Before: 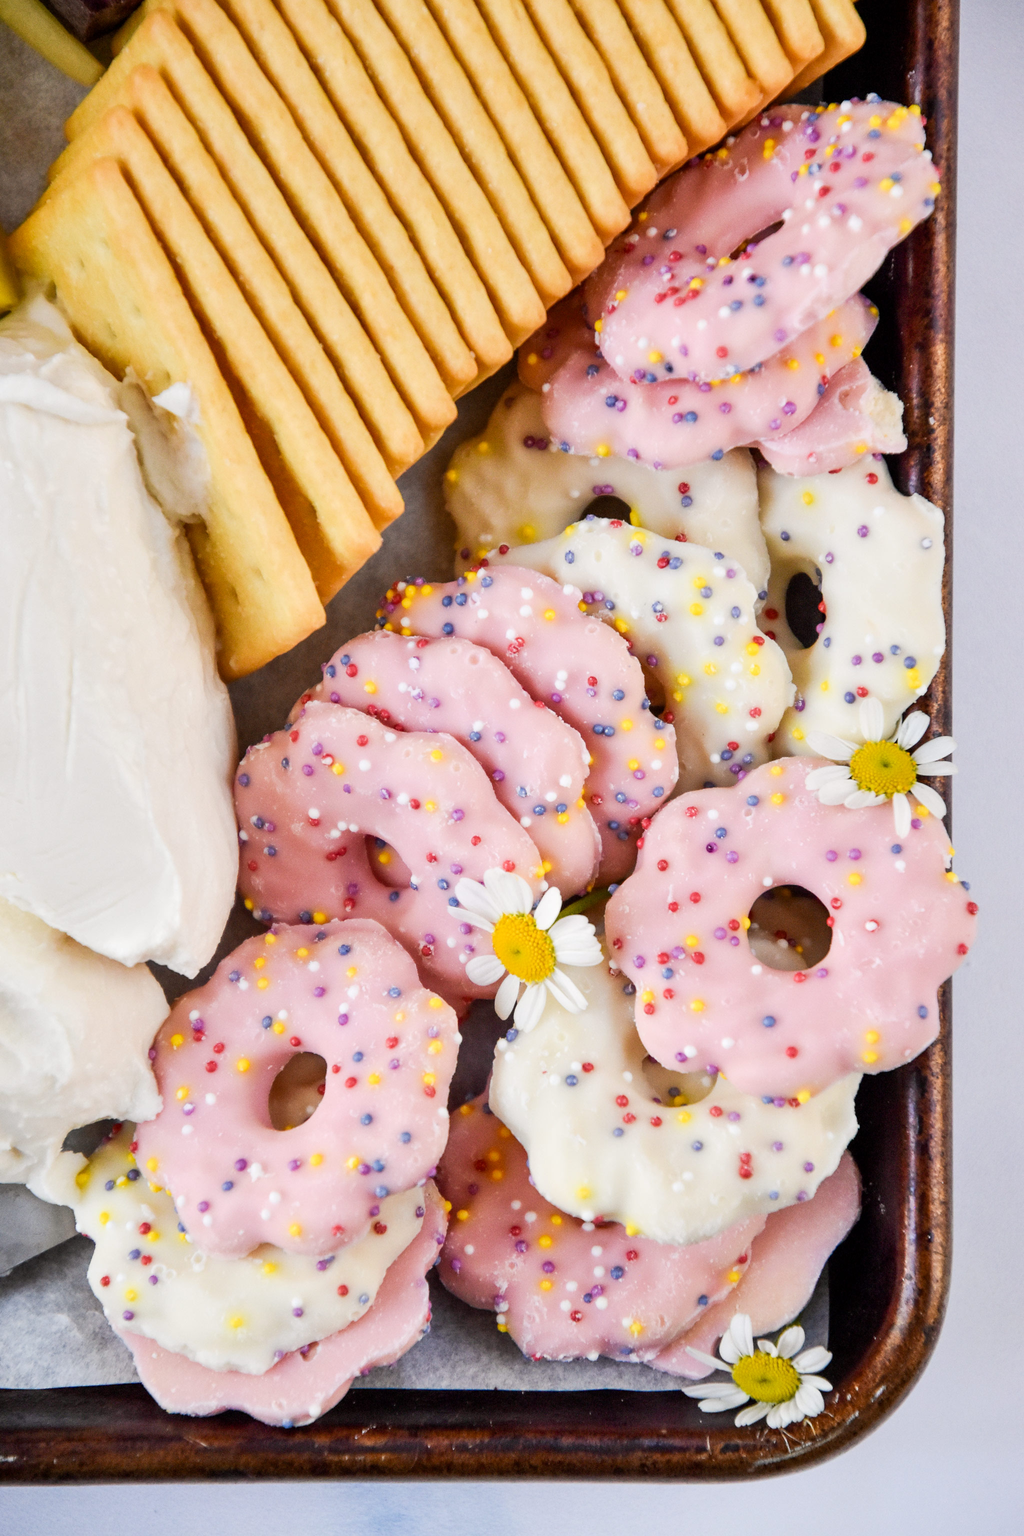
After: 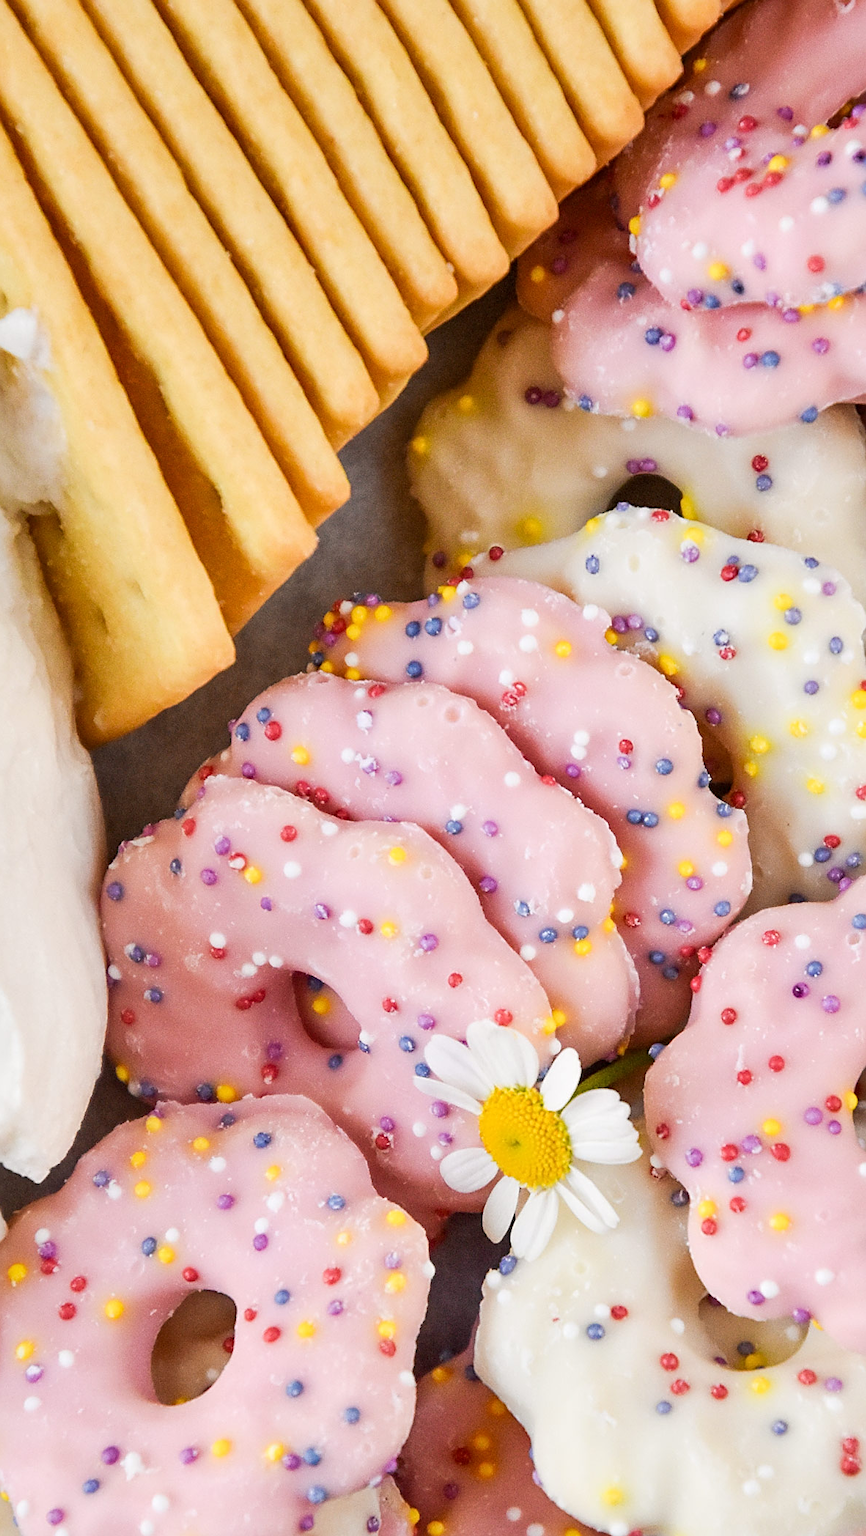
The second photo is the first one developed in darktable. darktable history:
crop: left 16.202%, top 11.208%, right 26.045%, bottom 20.557%
sharpen: on, module defaults
